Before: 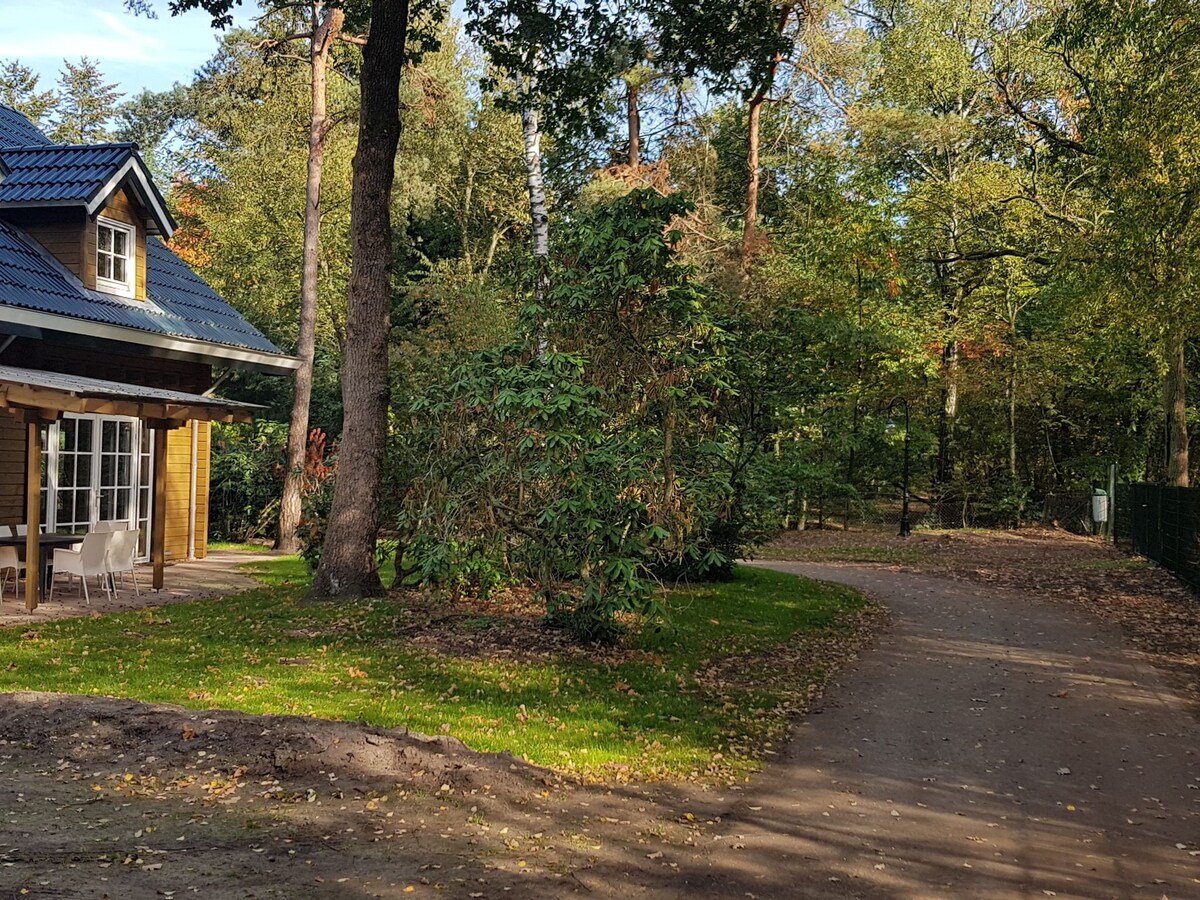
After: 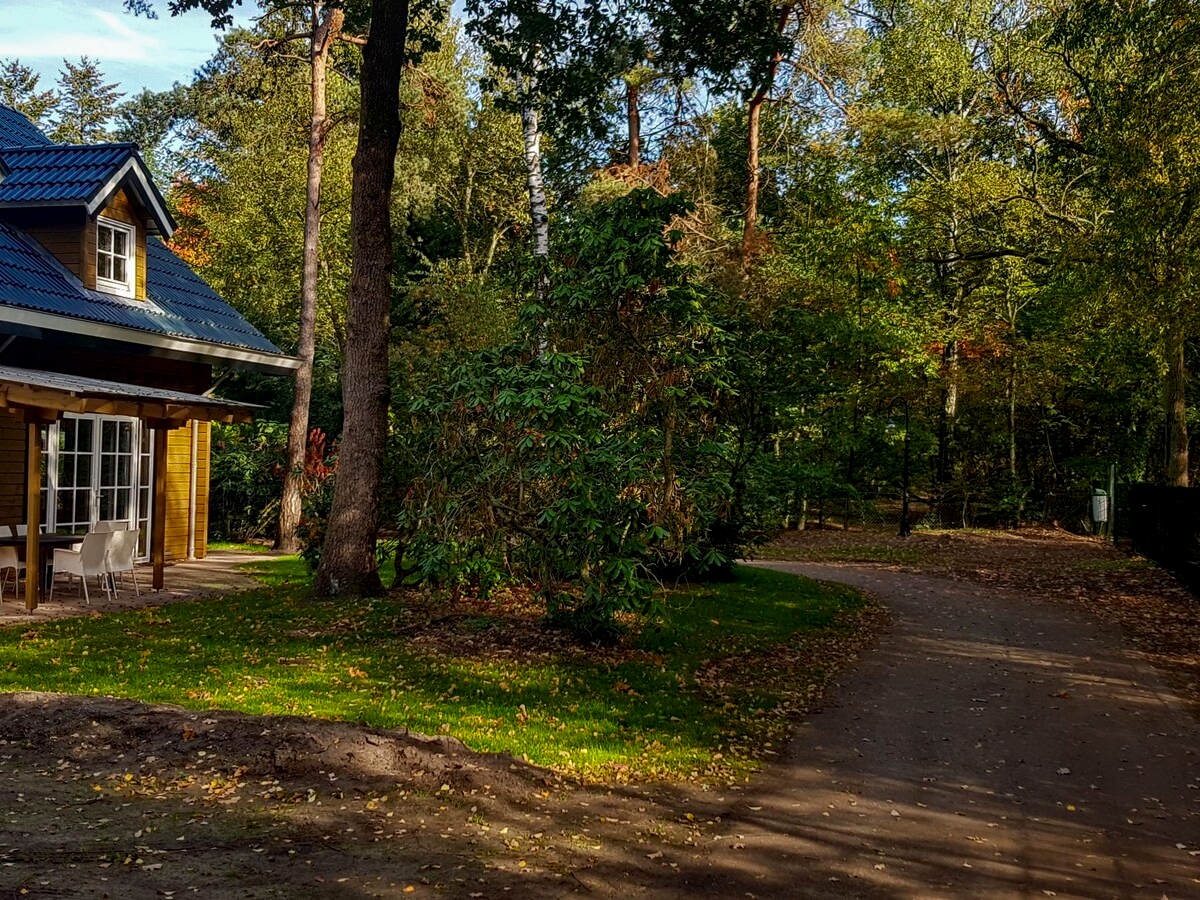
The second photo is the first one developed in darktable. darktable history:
contrast brightness saturation: brightness -0.247, saturation 0.199
local contrast: on, module defaults
